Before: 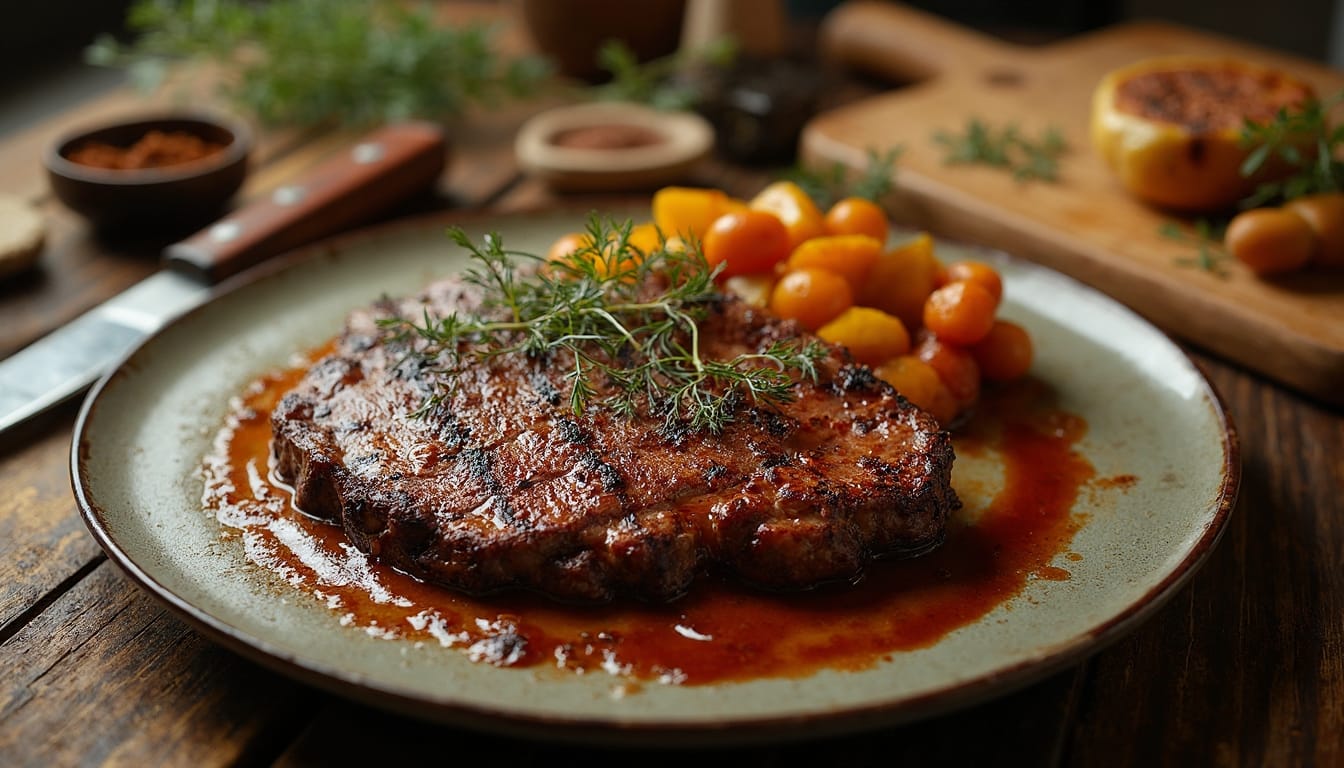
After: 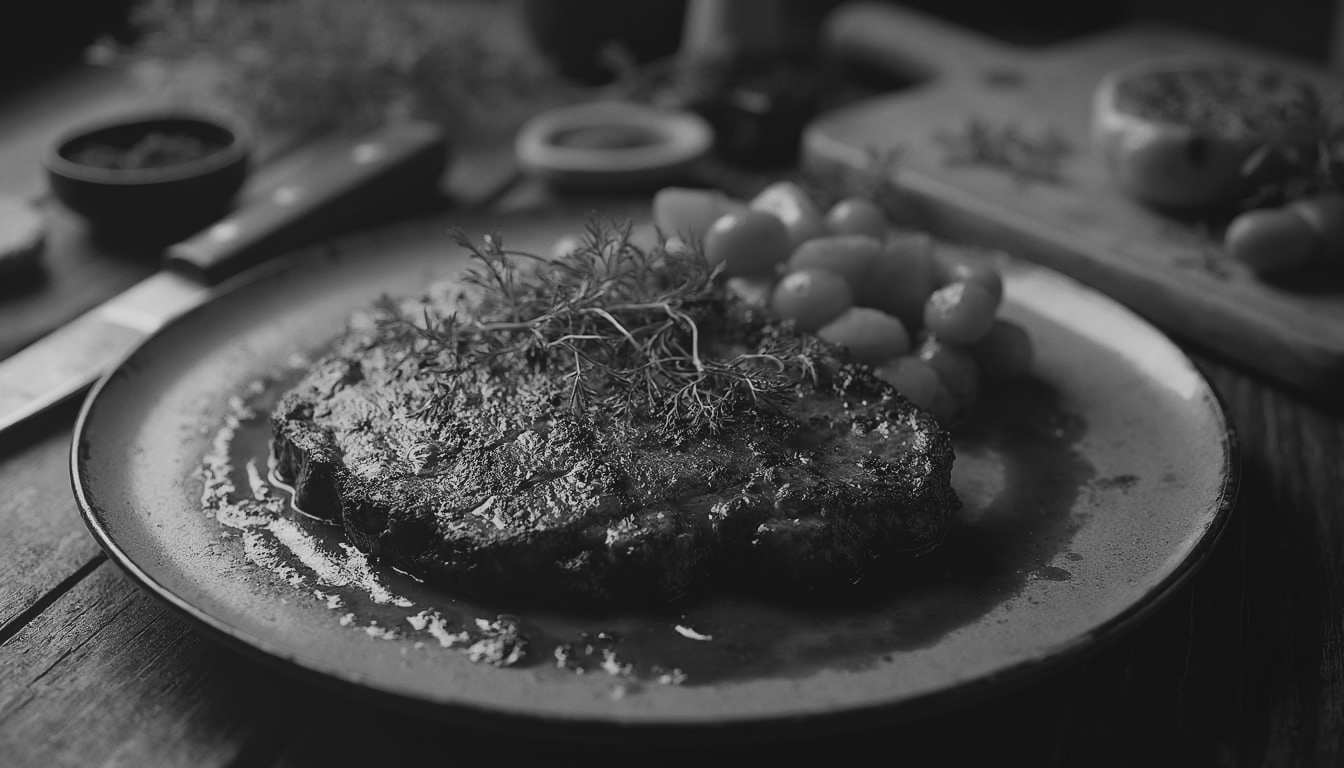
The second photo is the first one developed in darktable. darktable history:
tone curve: curves: ch0 [(0, 0) (0.003, 0.01) (0.011, 0.015) (0.025, 0.023) (0.044, 0.037) (0.069, 0.055) (0.1, 0.08) (0.136, 0.114) (0.177, 0.155) (0.224, 0.201) (0.277, 0.254) (0.335, 0.319) (0.399, 0.387) (0.468, 0.459) (0.543, 0.544) (0.623, 0.634) (0.709, 0.731) (0.801, 0.827) (0.898, 0.921) (1, 1)], color space Lab, independent channels, preserve colors none
color calibration: output gray [0.21, 0.42, 0.37, 0], illuminant Planckian (black body), adaptation linear Bradford (ICC v4), x 0.361, y 0.366, temperature 4514.89 K
local contrast: detail 72%
